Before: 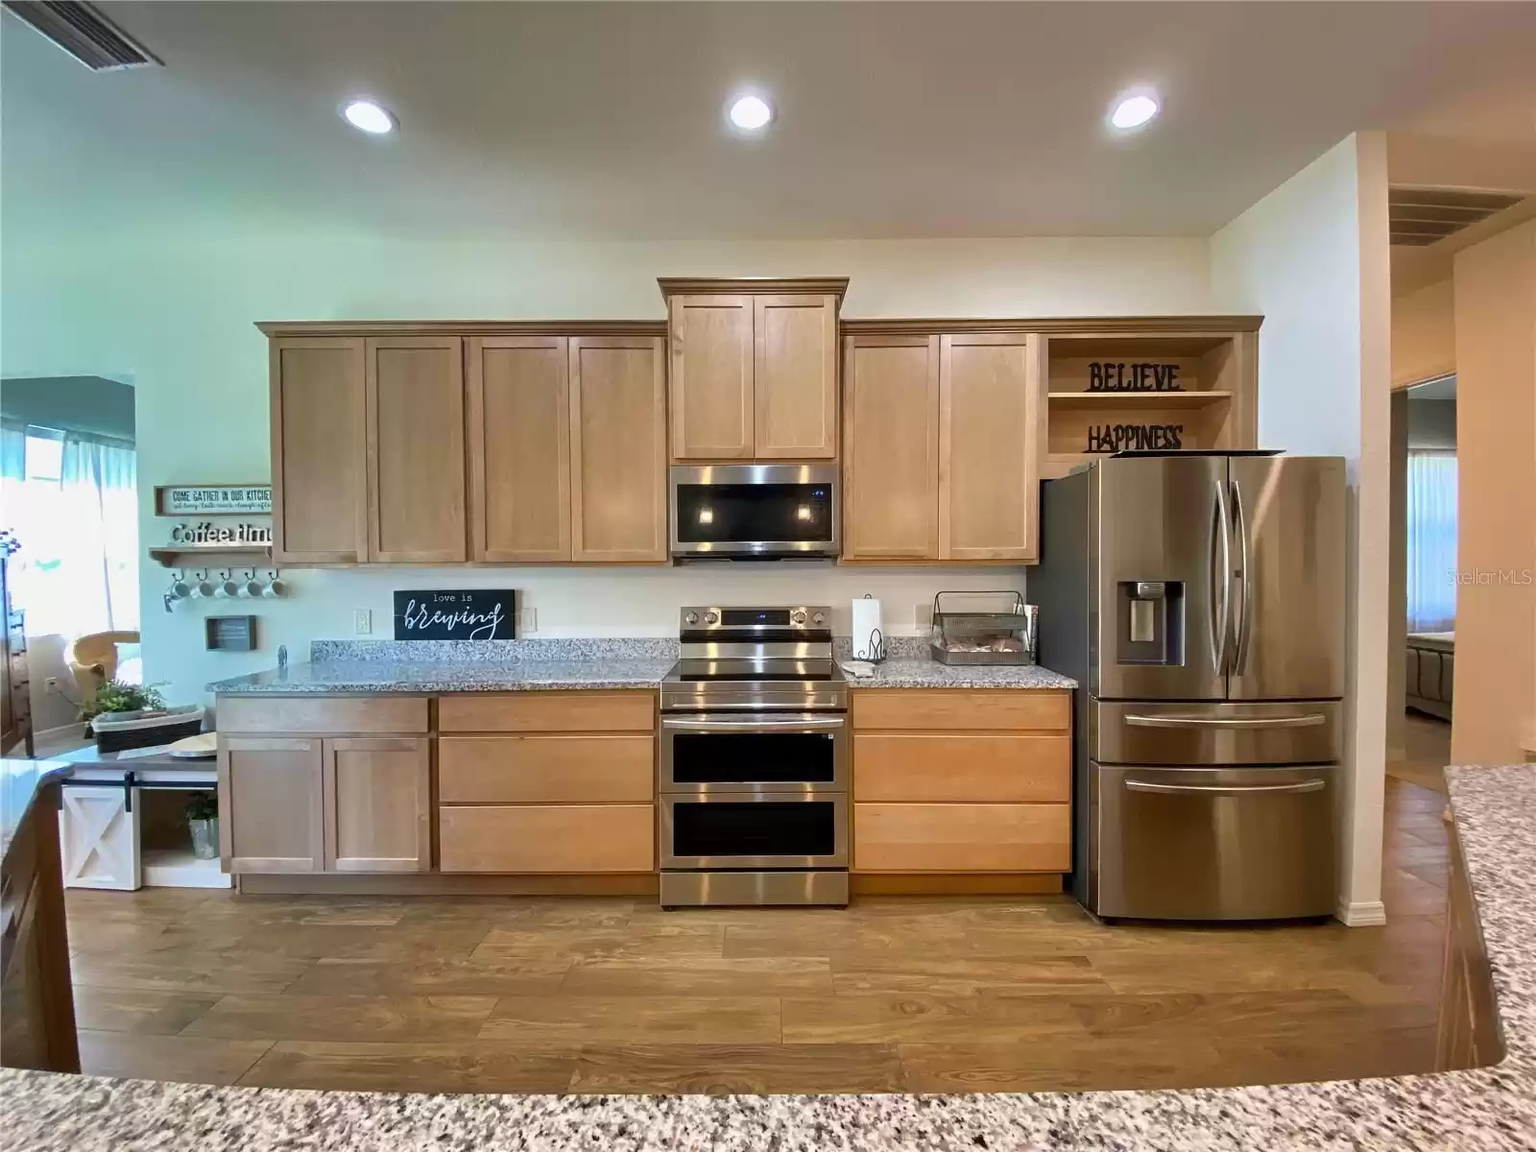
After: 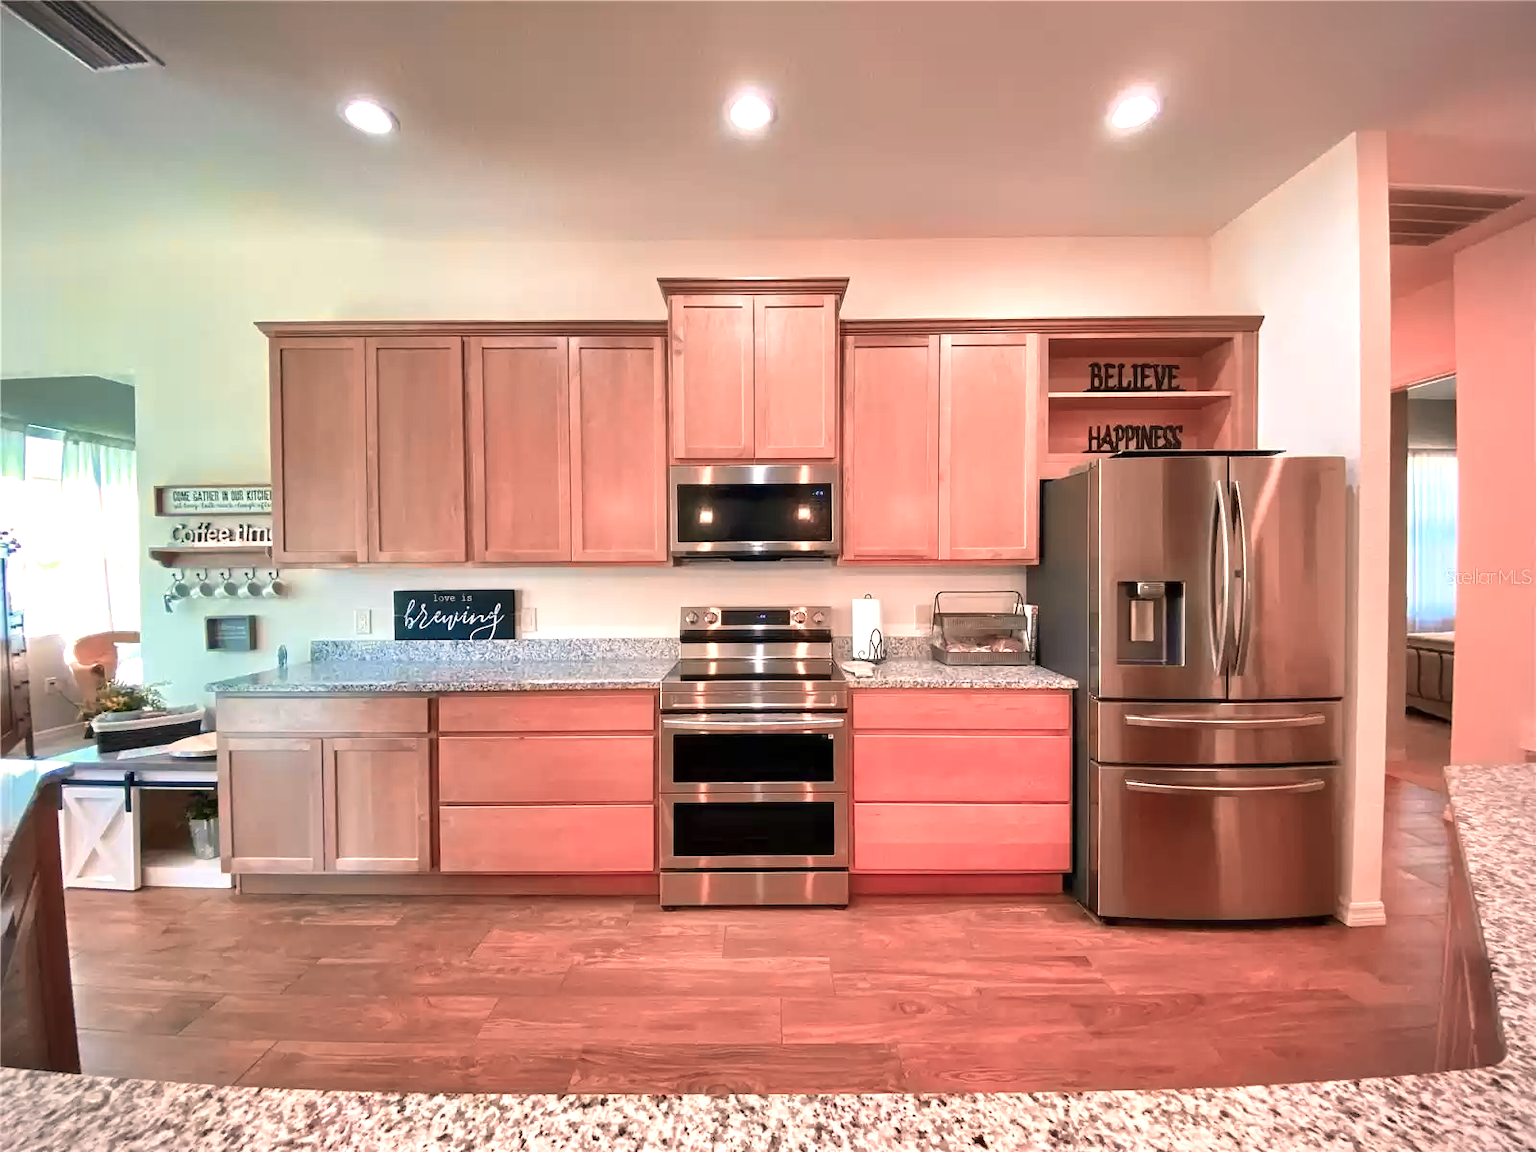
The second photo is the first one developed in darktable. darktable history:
exposure: black level correction 0, exposure 0.5 EV, compensate highlight preservation false
color zones: curves: ch2 [(0, 0.488) (0.143, 0.417) (0.286, 0.212) (0.429, 0.179) (0.571, 0.154) (0.714, 0.415) (0.857, 0.495) (1, 0.488)]
white balance: red 1.127, blue 0.943
vignetting: fall-off start 91.19%
